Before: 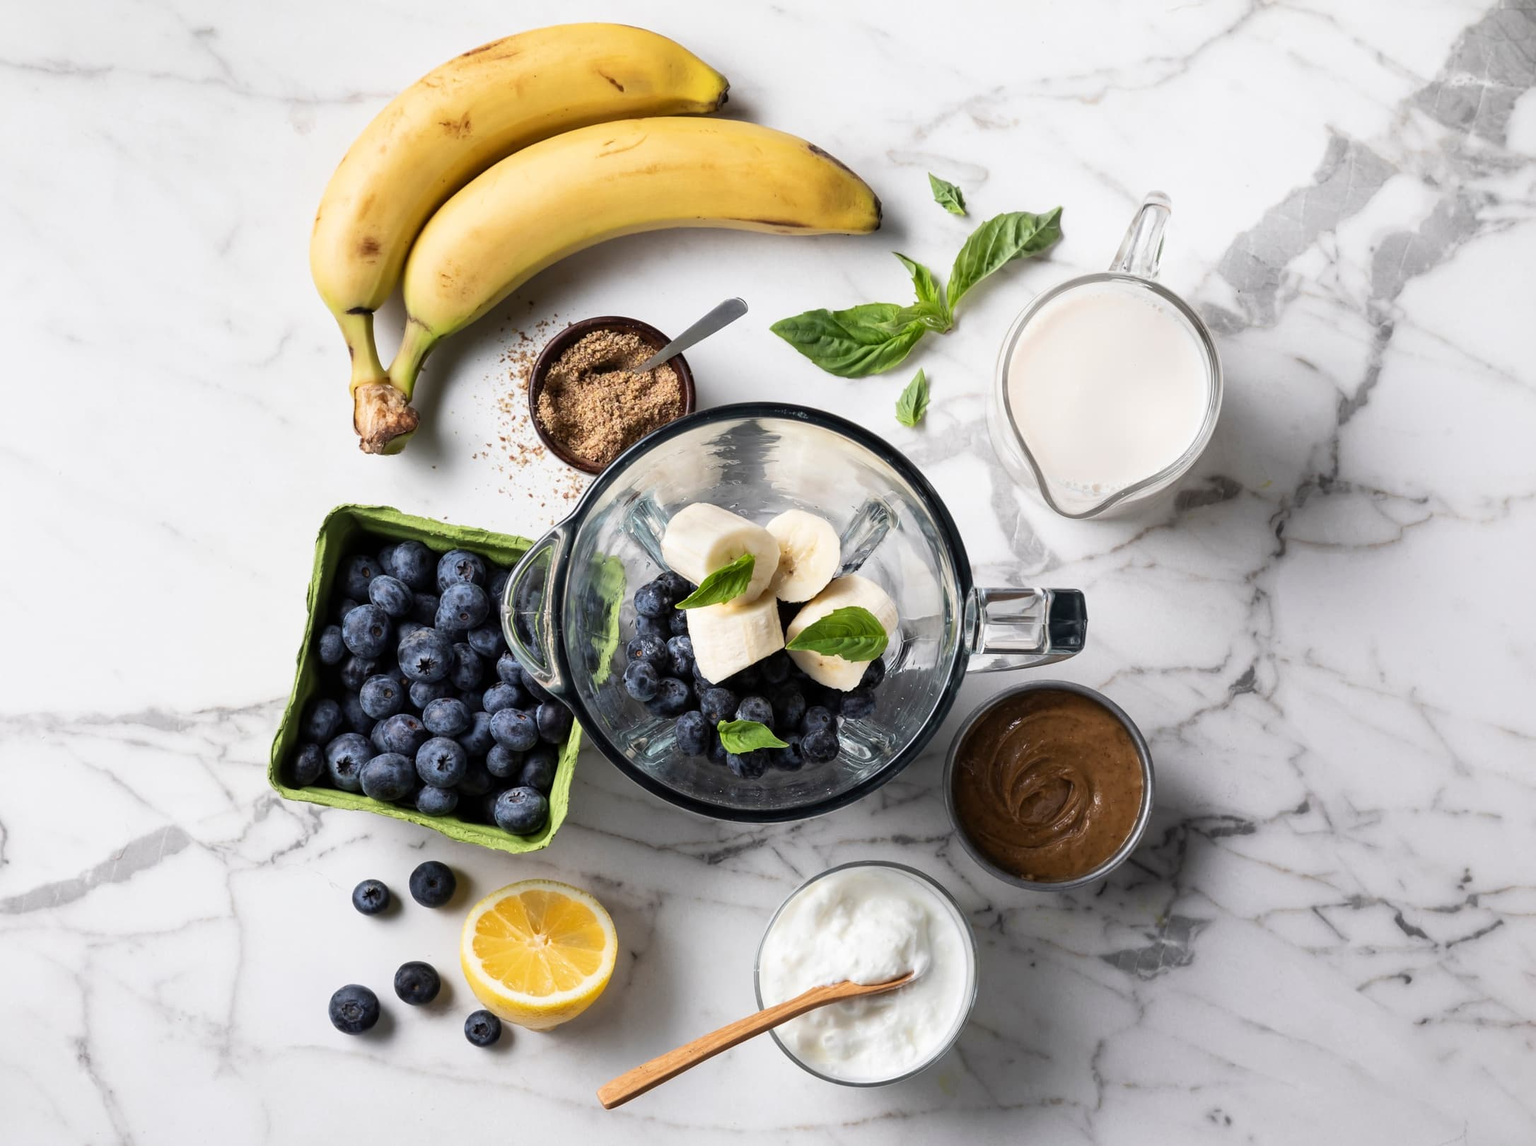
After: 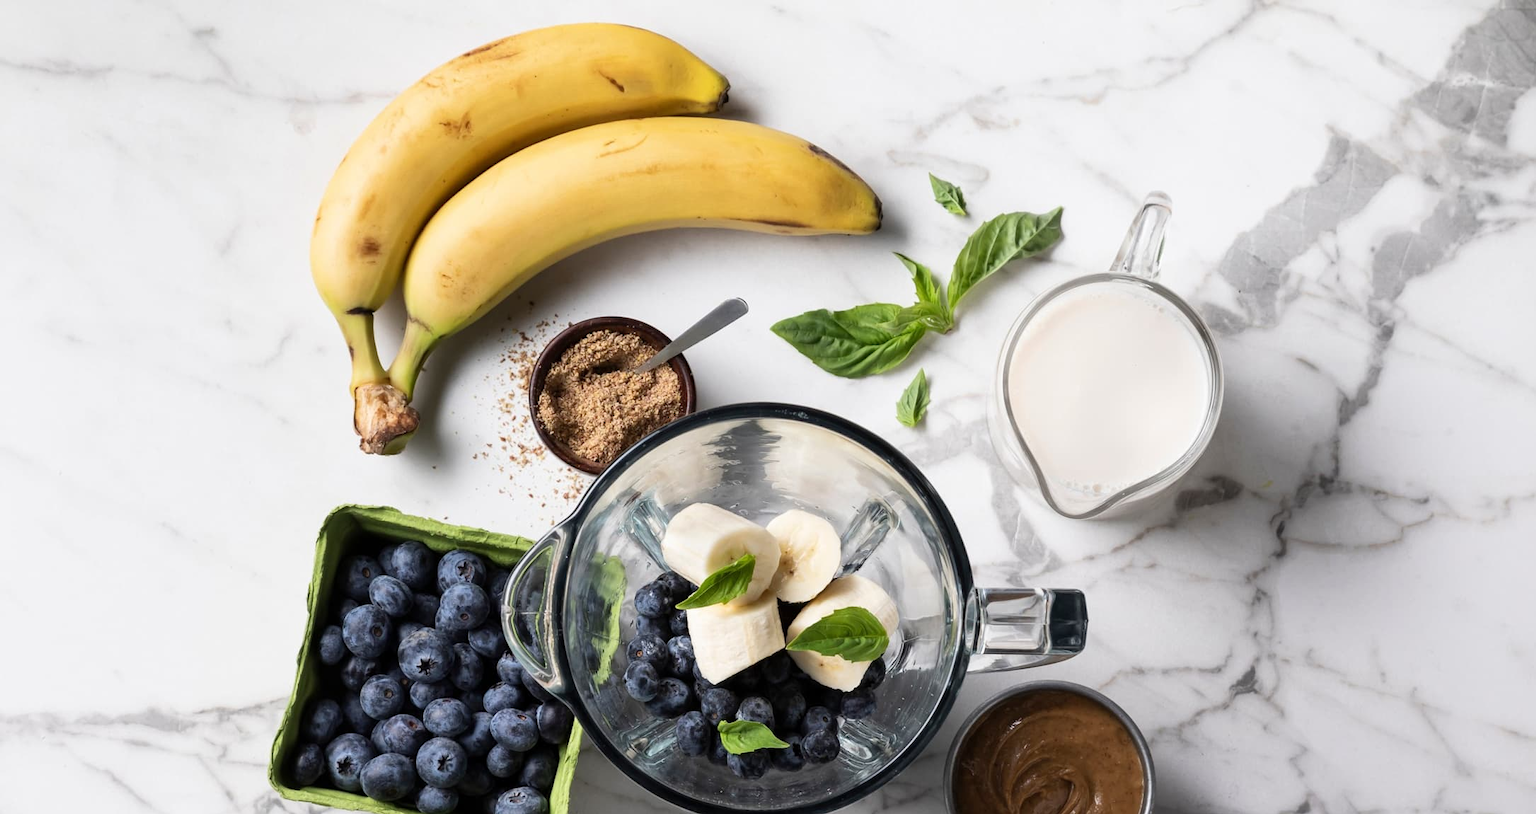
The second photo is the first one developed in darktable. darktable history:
crop: right 0.001%, bottom 28.94%
shadows and highlights: shadows 30.96, highlights 0.551, soften with gaussian
